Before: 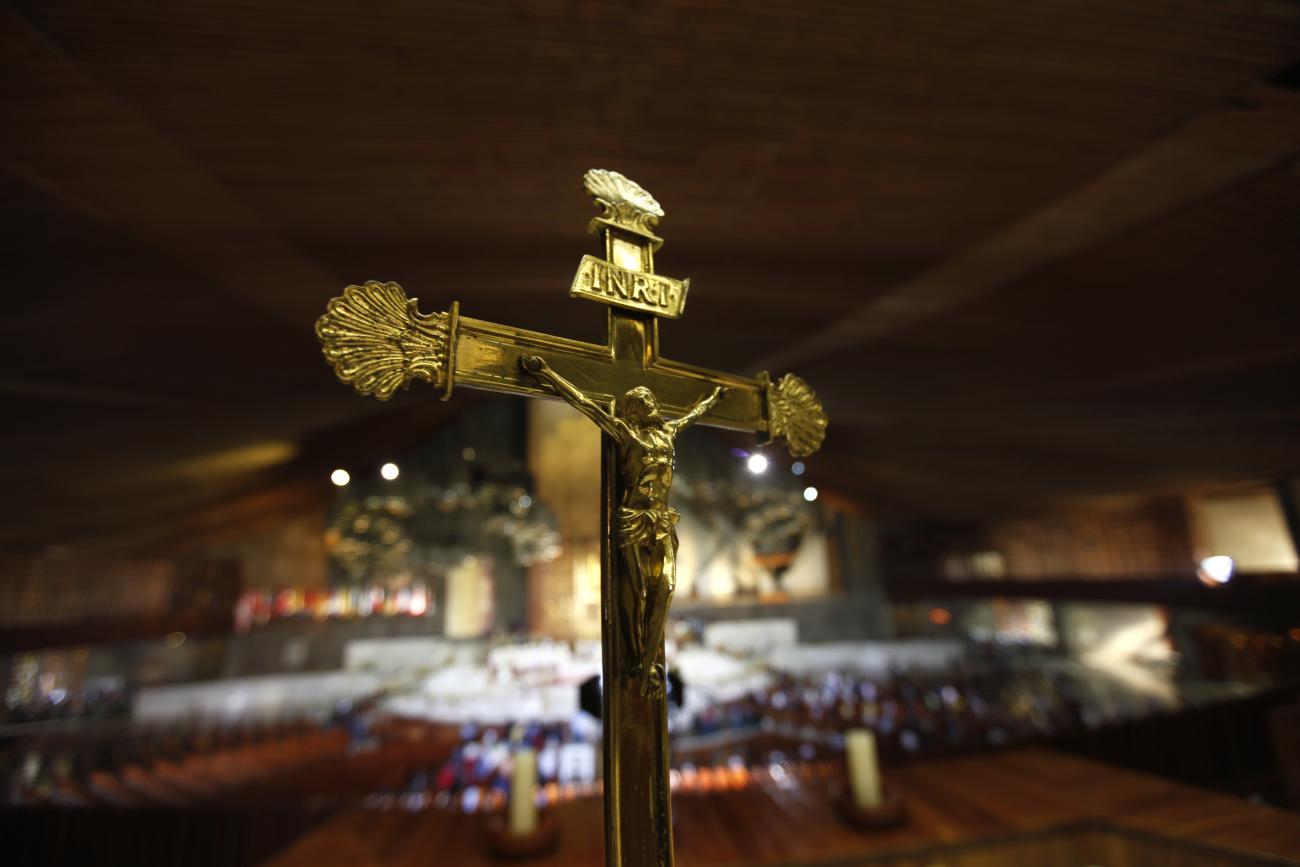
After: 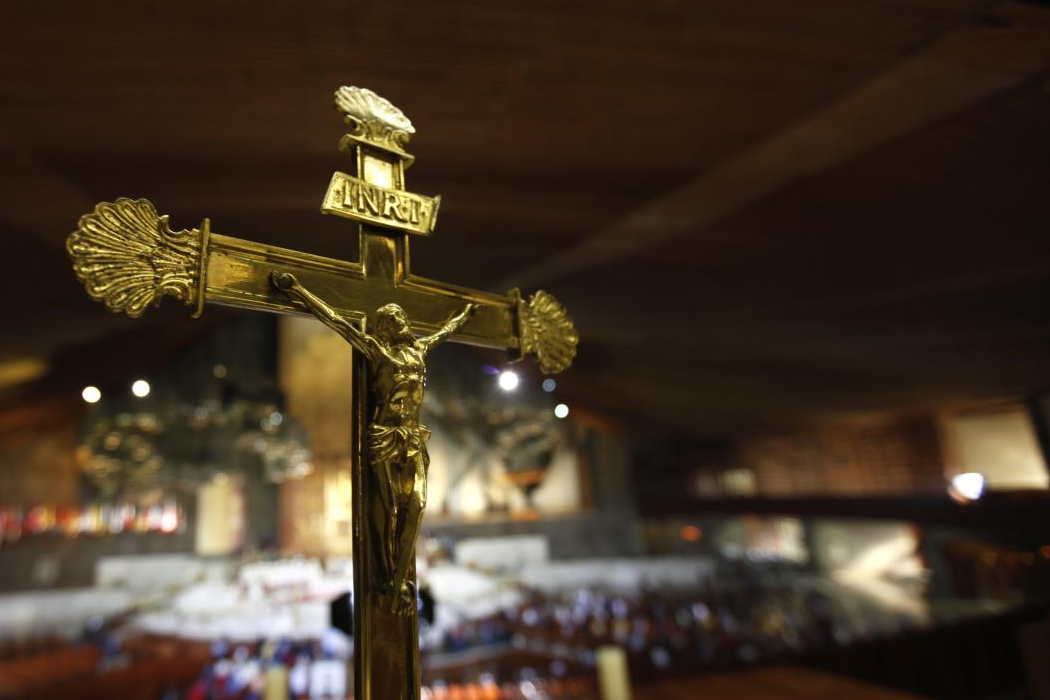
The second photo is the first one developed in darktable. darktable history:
white balance: emerald 1
crop: left 19.159%, top 9.58%, bottom 9.58%
